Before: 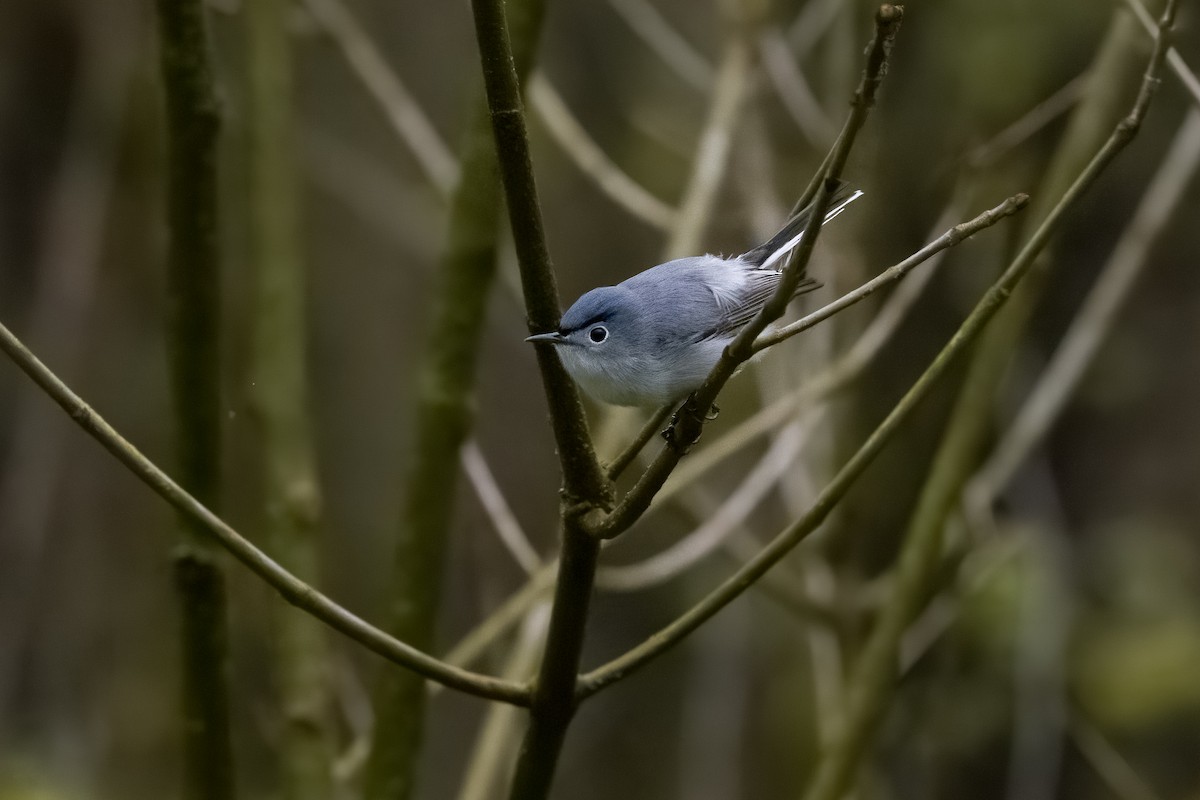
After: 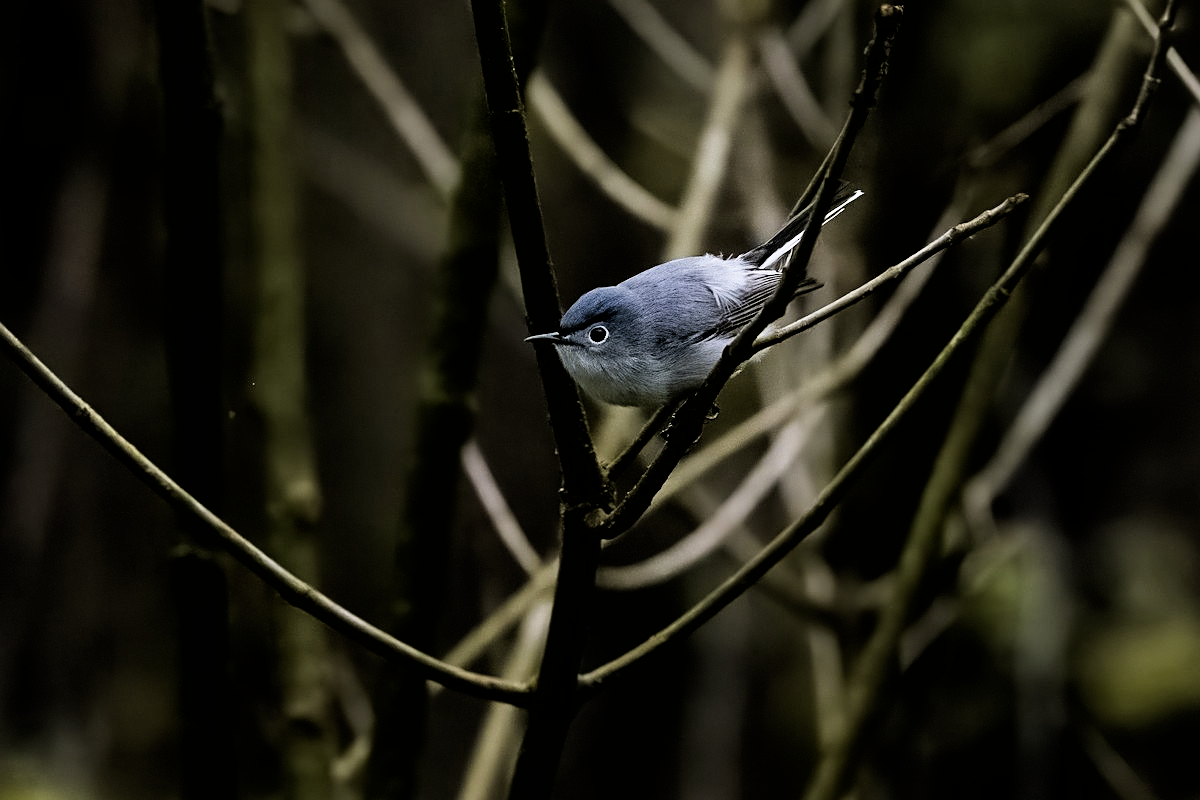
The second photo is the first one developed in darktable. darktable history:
filmic rgb: black relative exposure -4 EV, white relative exposure 3 EV, hardness 3.02, contrast 1.5
sharpen: on, module defaults
color balance: contrast 10%
